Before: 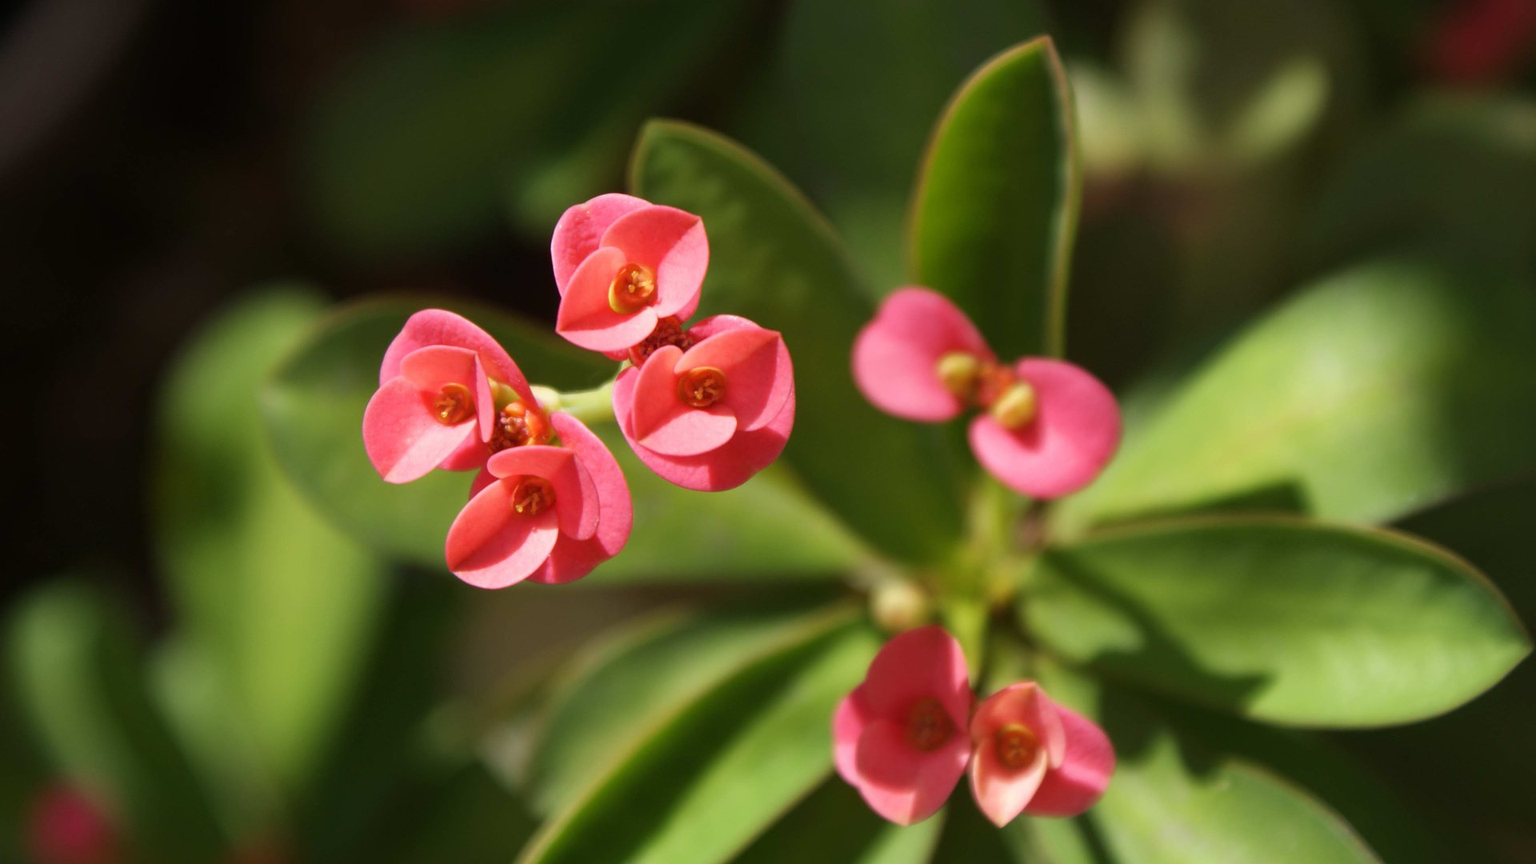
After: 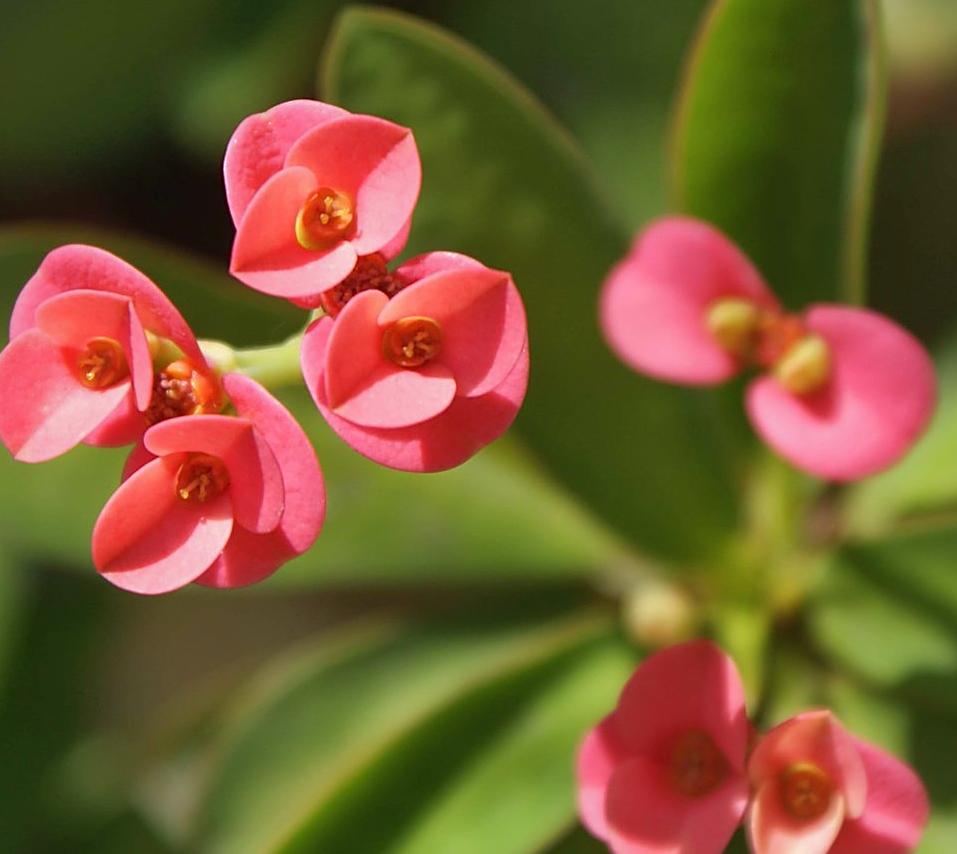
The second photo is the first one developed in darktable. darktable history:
crop and rotate: angle 0.023°, left 24.204%, top 13.147%, right 25.886%, bottom 7.704%
shadows and highlights: on, module defaults
sharpen: on, module defaults
tone equalizer: on, module defaults
